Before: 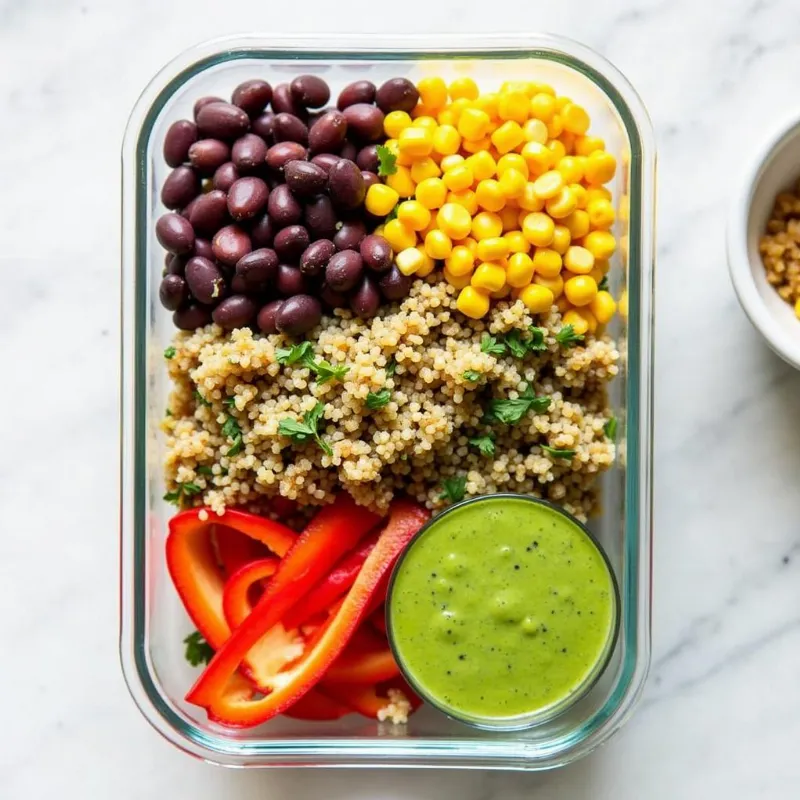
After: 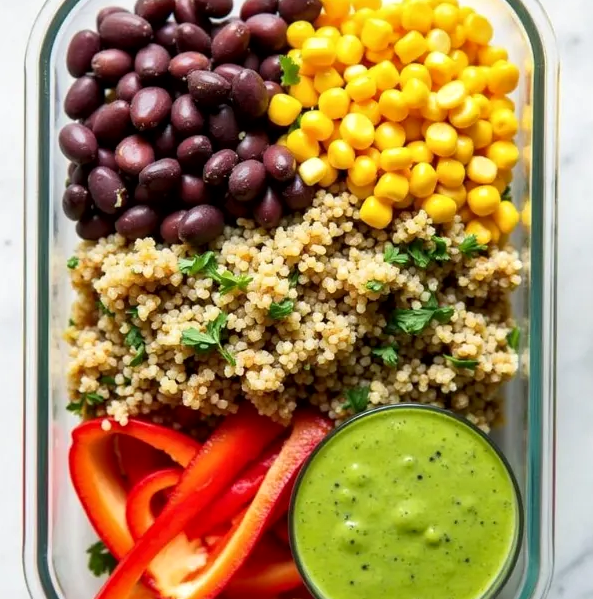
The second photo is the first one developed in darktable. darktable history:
local contrast: mode bilateral grid, contrast 20, coarseness 50, detail 139%, midtone range 0.2
crop and rotate: left 12.233%, top 11.326%, right 13.593%, bottom 13.738%
